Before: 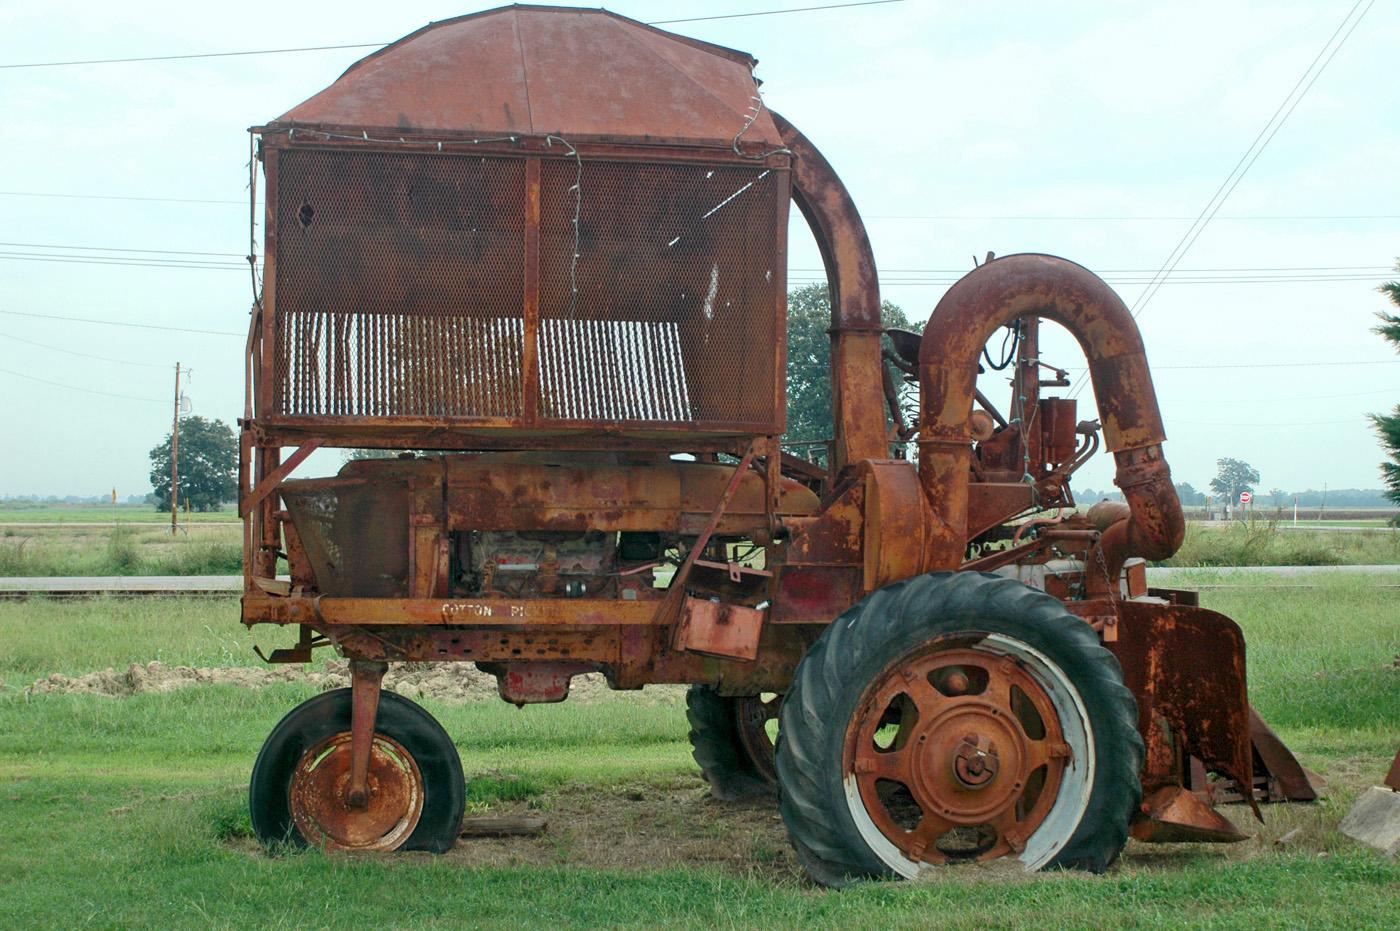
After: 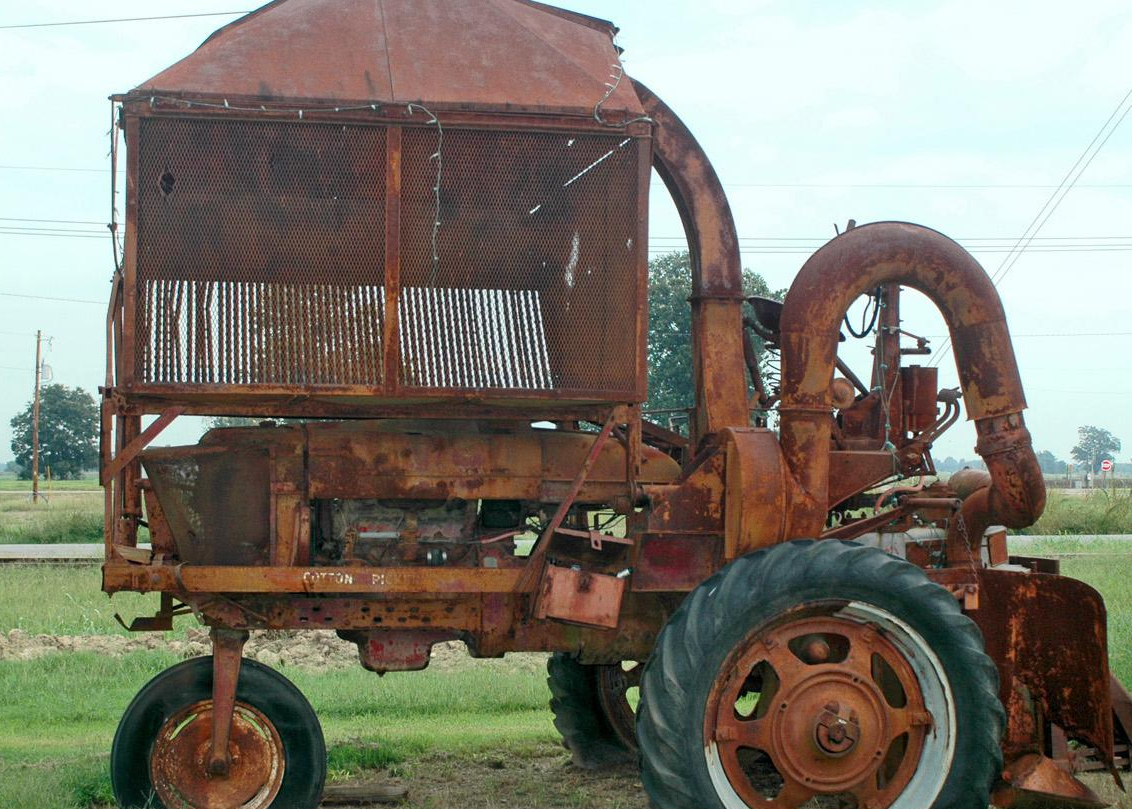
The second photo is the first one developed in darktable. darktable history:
grain: coarseness 14.57 ISO, strength 8.8%
crop: left 9.929%, top 3.475%, right 9.188%, bottom 9.529%
